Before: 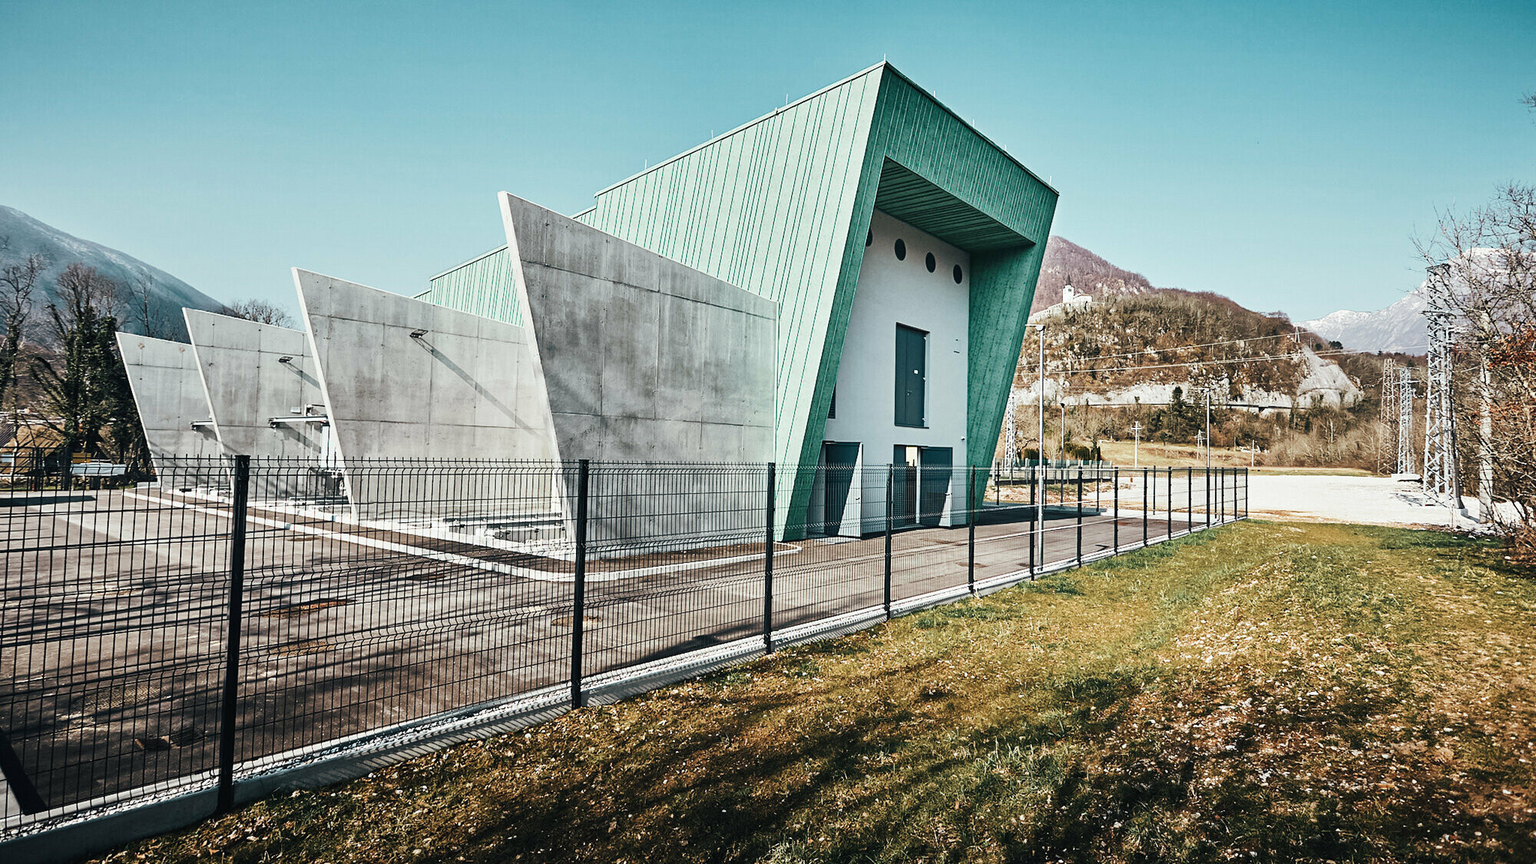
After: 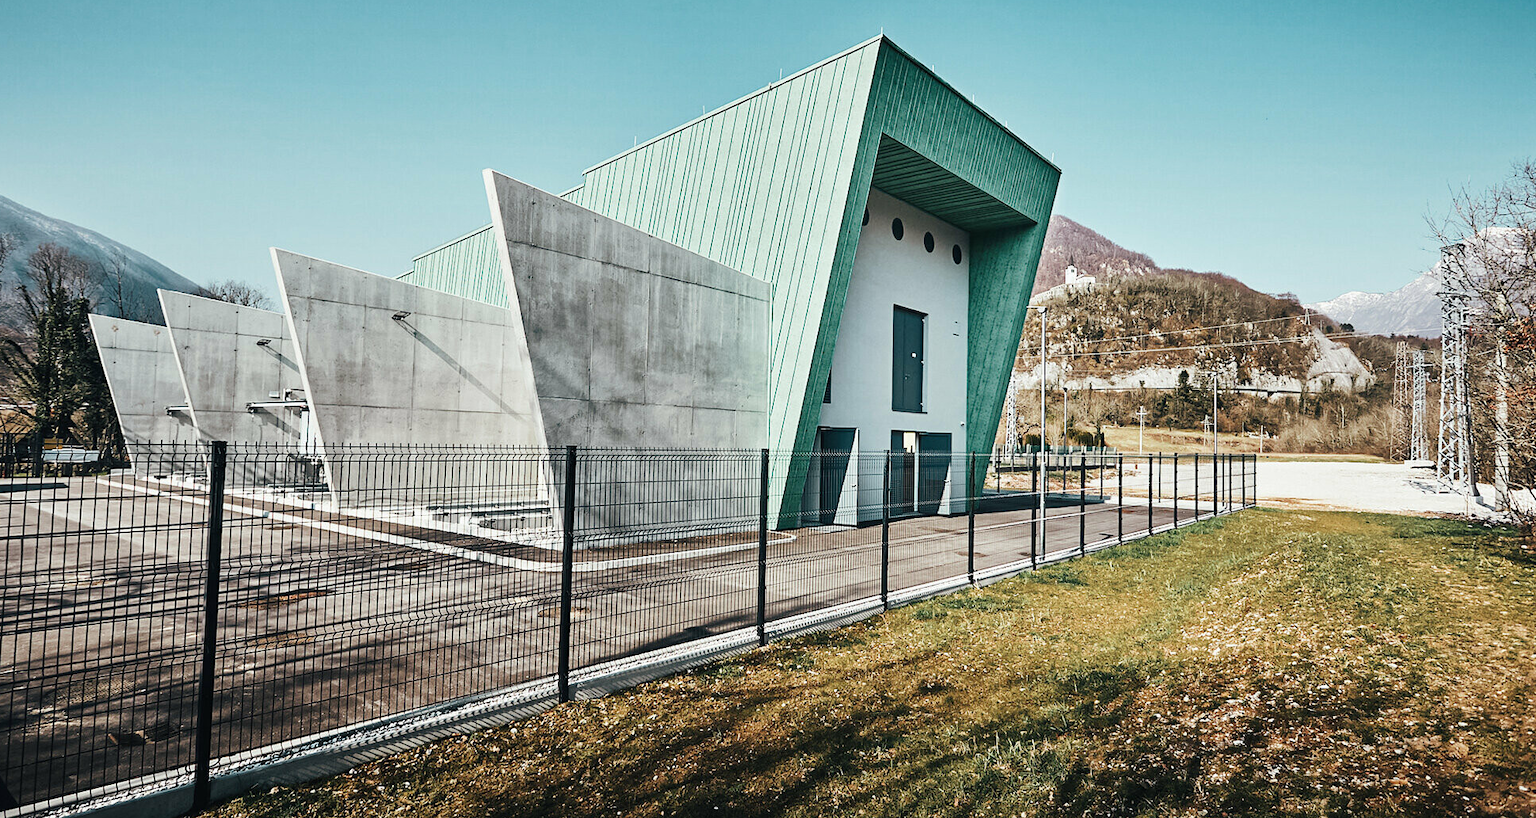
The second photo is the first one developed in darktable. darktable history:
crop: left 1.955%, top 3.267%, right 1.08%, bottom 4.869%
